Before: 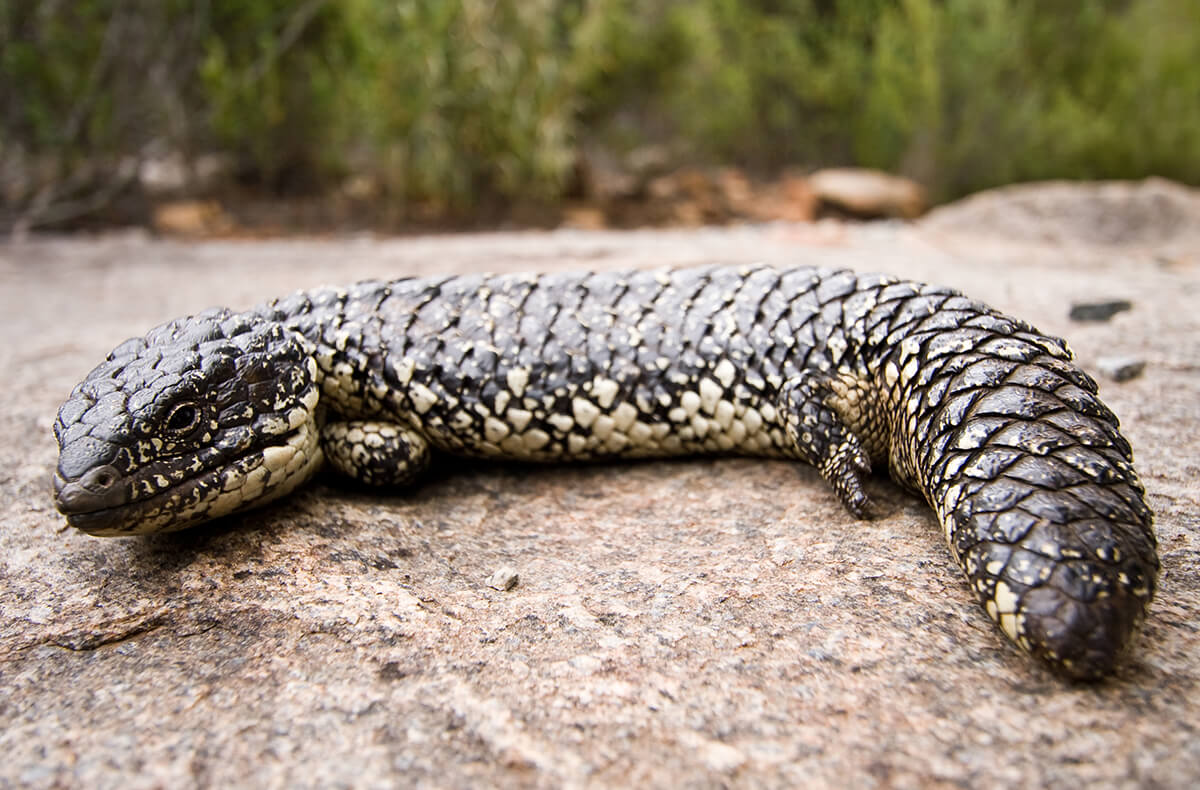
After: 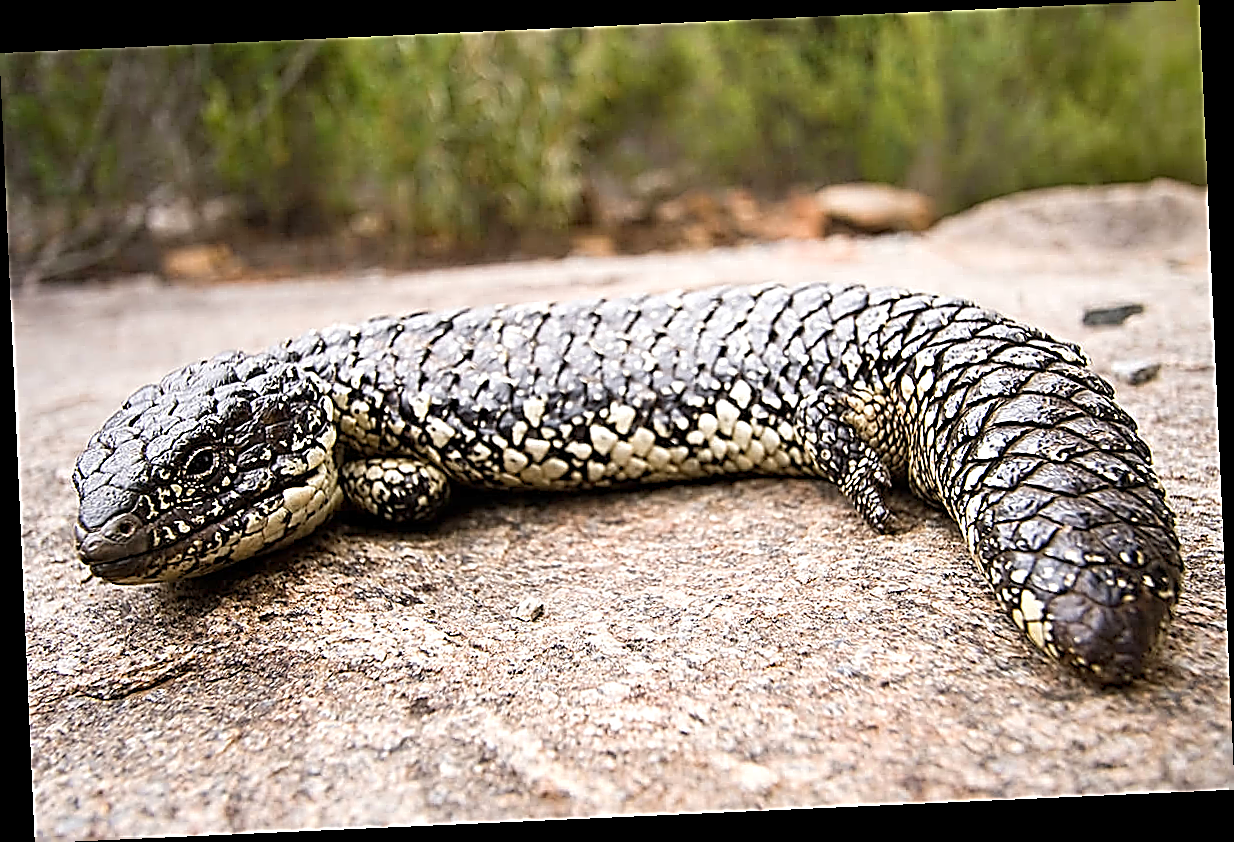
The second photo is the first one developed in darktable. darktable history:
exposure: exposure 0.2 EV, compensate highlight preservation false
rotate and perspective: rotation -2.56°, automatic cropping off
levels: levels [0, 0.478, 1]
sharpen: amount 2
